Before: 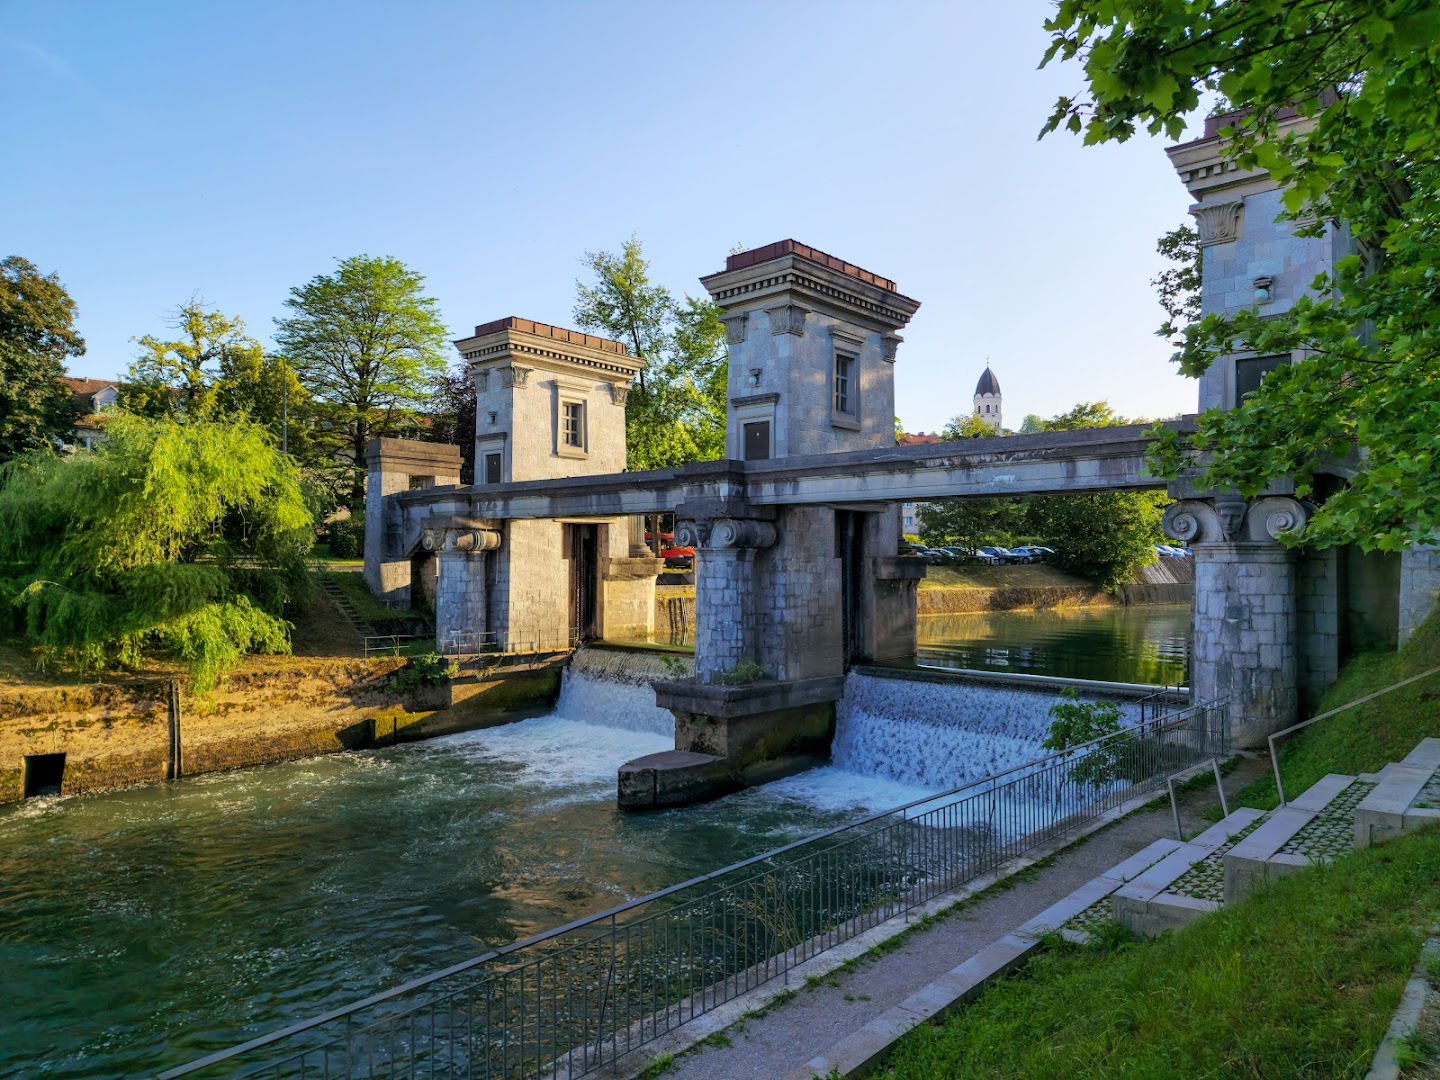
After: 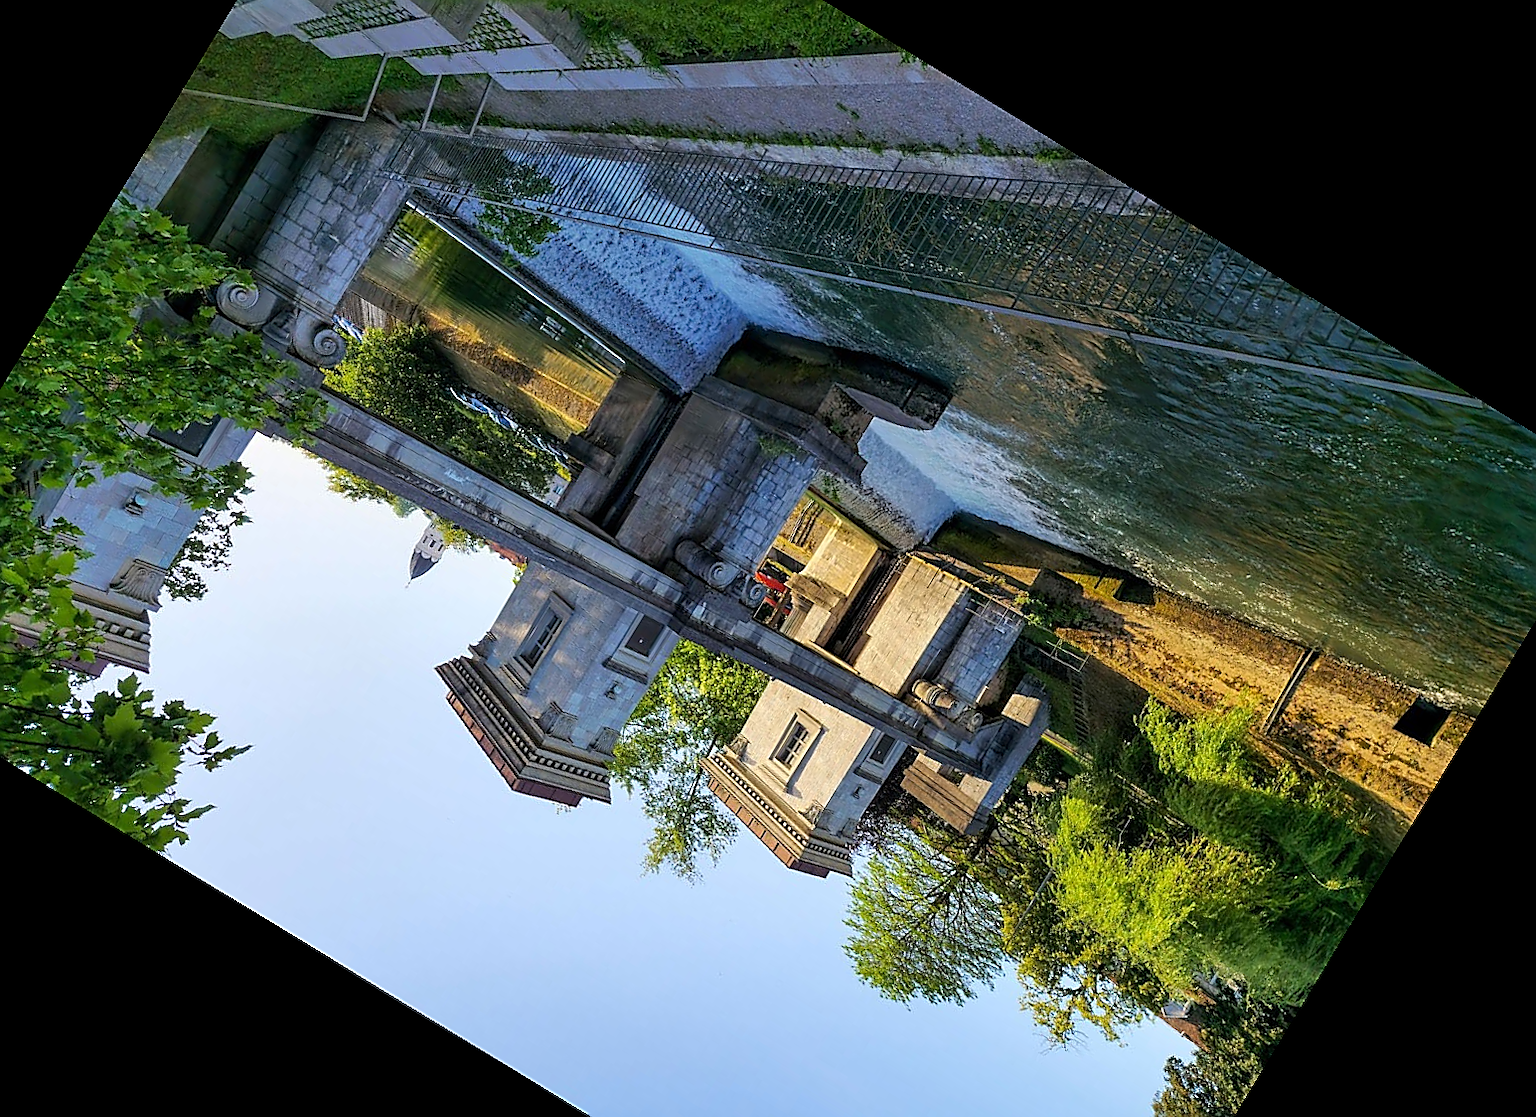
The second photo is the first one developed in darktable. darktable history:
tone equalizer: on, module defaults
sharpen: radius 1.4, amount 1.25, threshold 0.7
crop and rotate: angle 148.68°, left 9.111%, top 15.603%, right 4.588%, bottom 17.041%
exposure: compensate exposure bias true, compensate highlight preservation false
